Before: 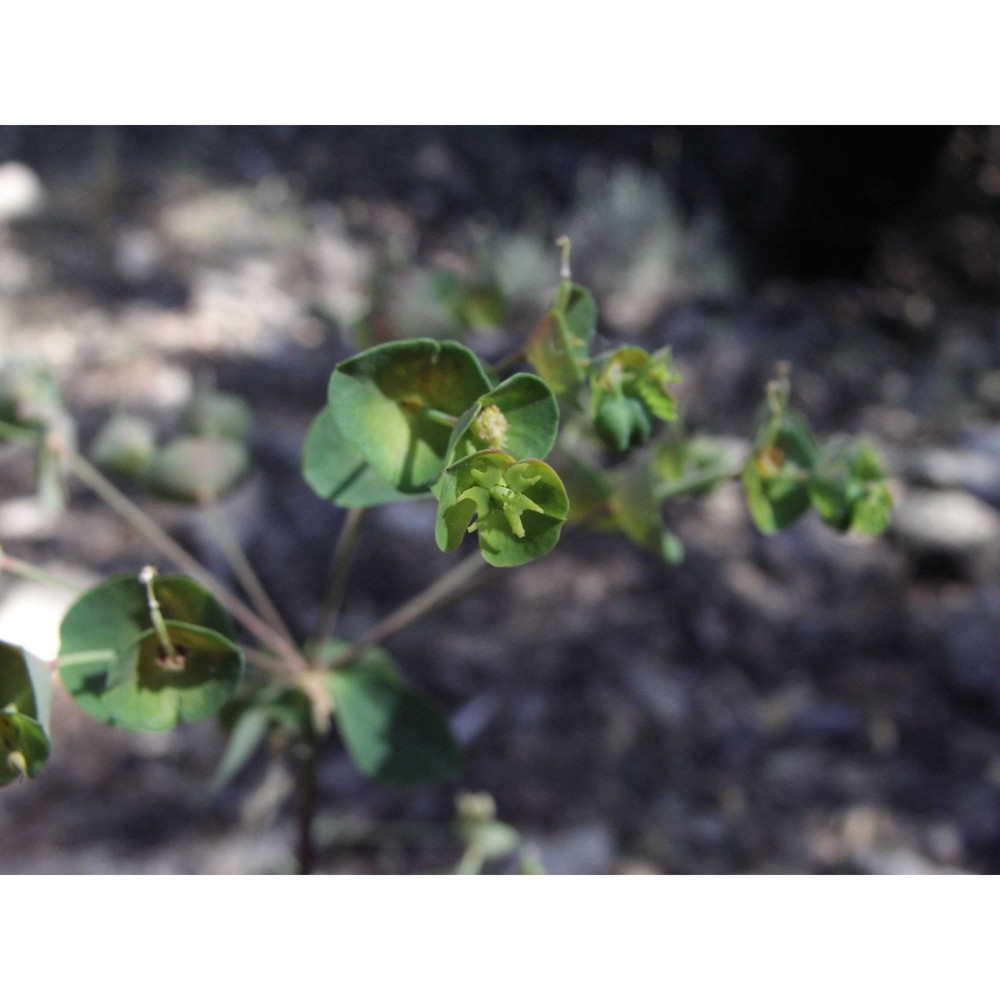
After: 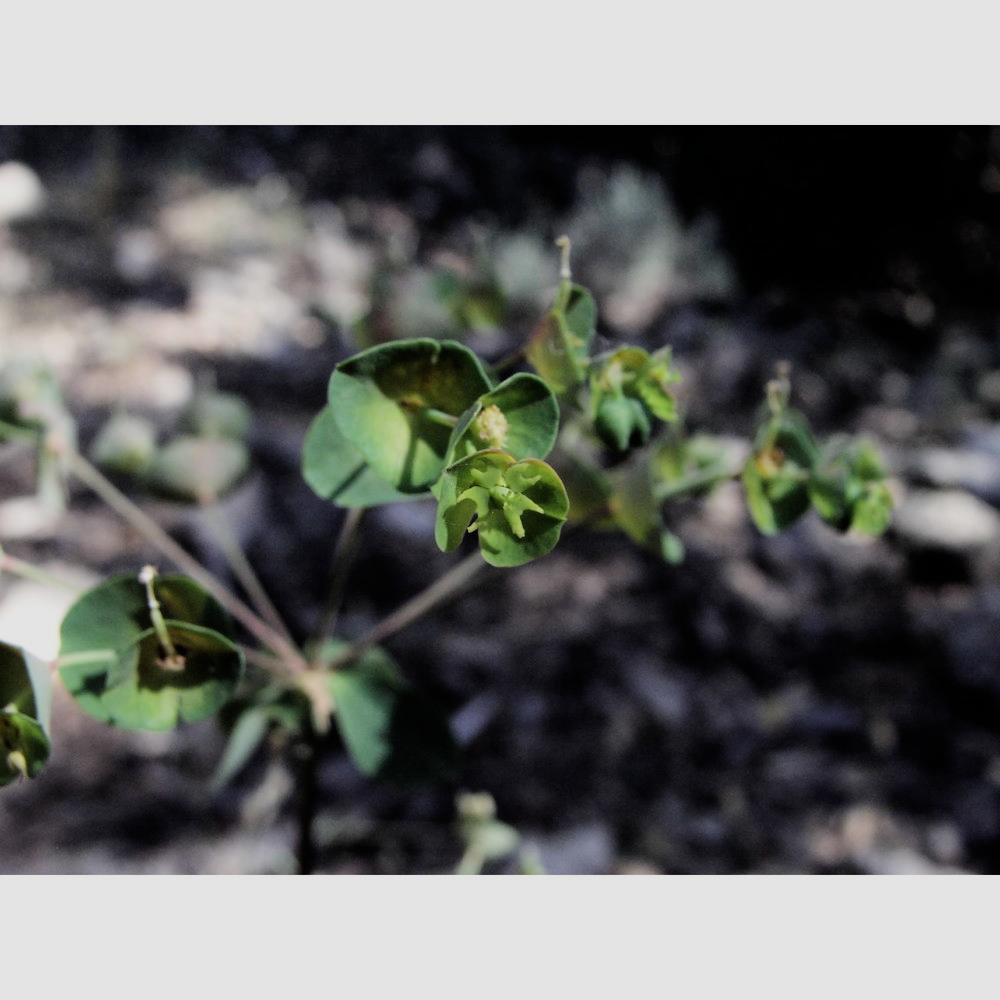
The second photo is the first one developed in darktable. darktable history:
filmic rgb: black relative exposure -5.11 EV, white relative exposure 3.99 EV, hardness 2.88, contrast 1.297, highlights saturation mix -29.52%
